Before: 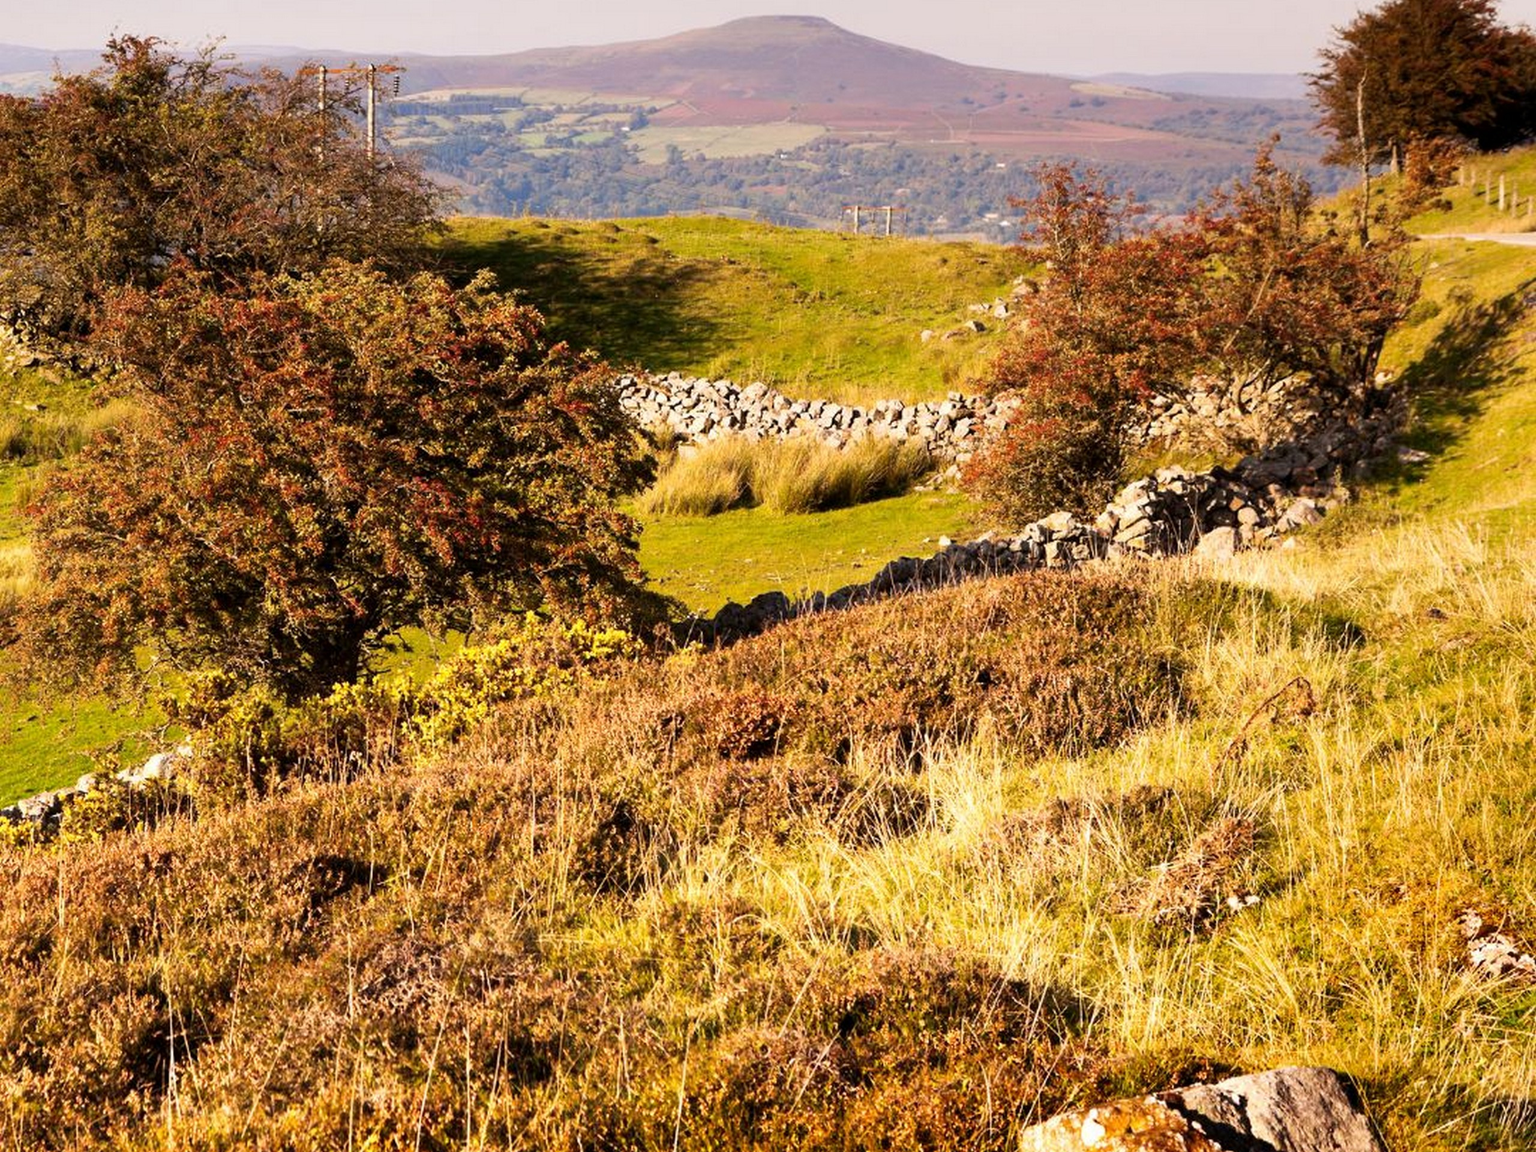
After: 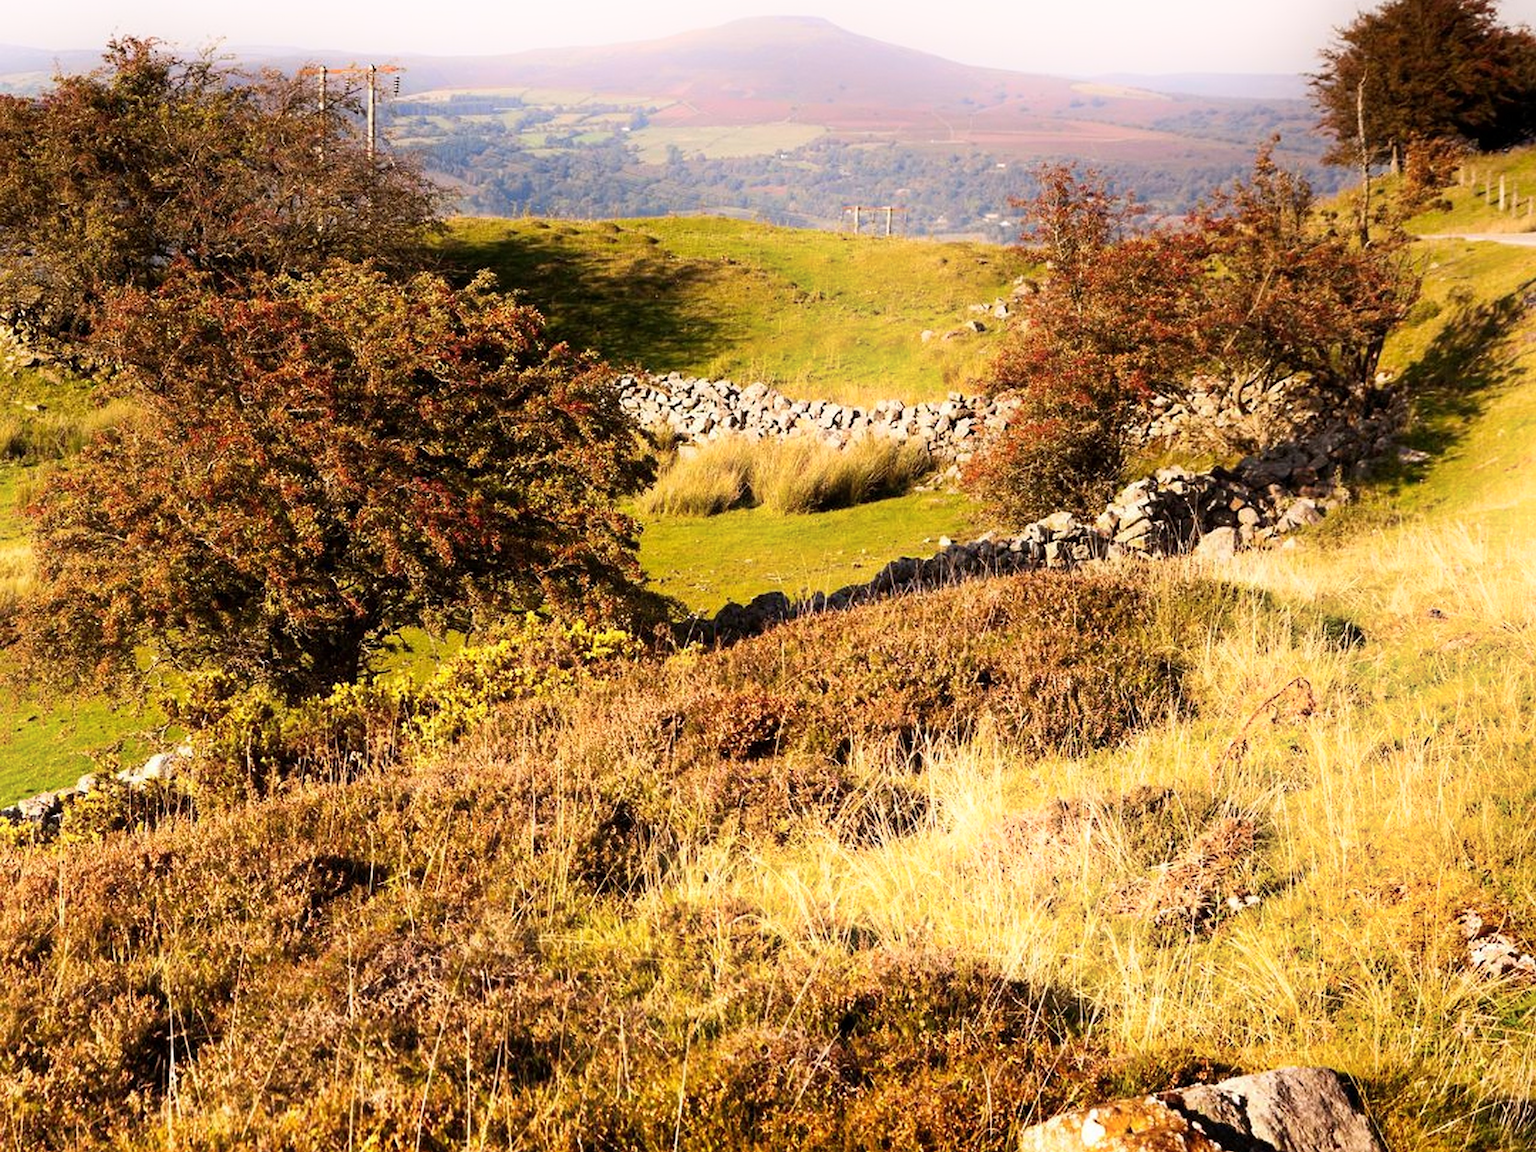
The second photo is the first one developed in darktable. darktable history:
sharpen: radius 1.26, amount 0.299, threshold 0.212
shadows and highlights: shadows -22.14, highlights 98.28, soften with gaussian
